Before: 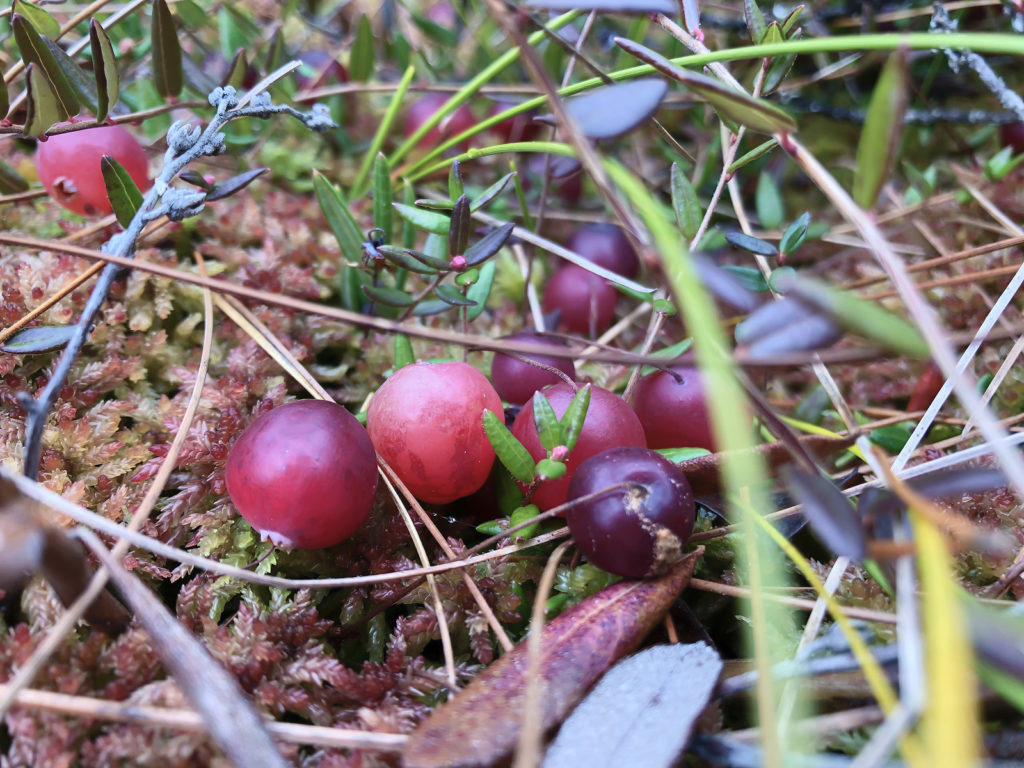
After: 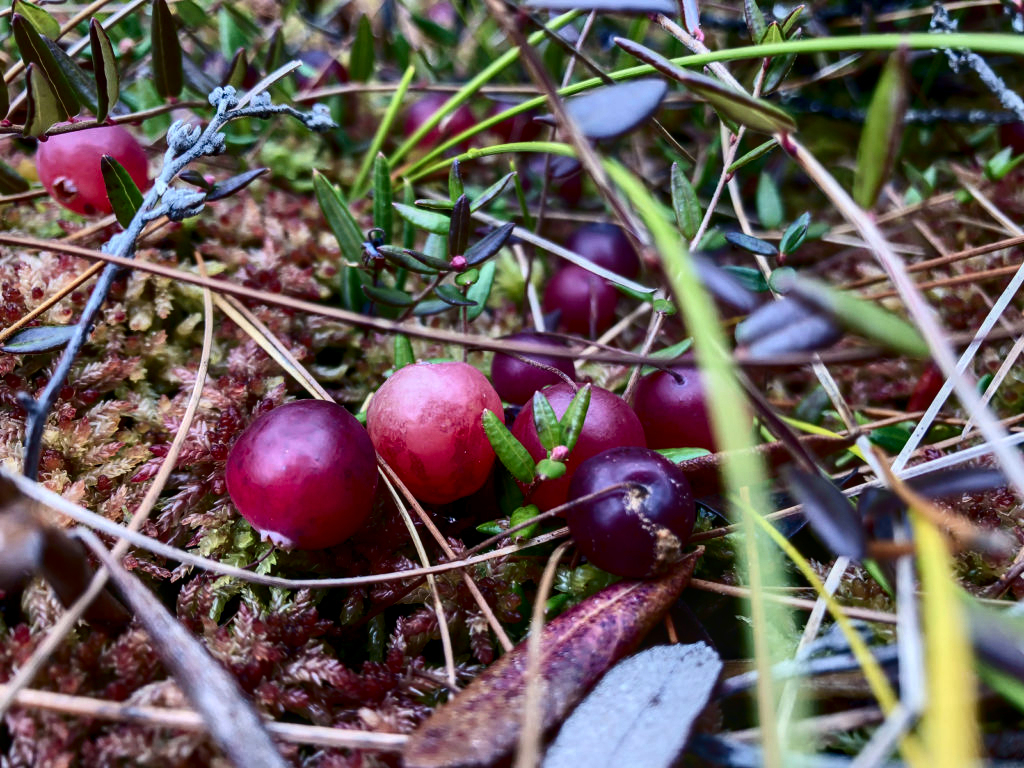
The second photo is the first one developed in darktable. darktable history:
contrast brightness saturation: contrast 0.19, brightness -0.24, saturation 0.11
local contrast: on, module defaults
